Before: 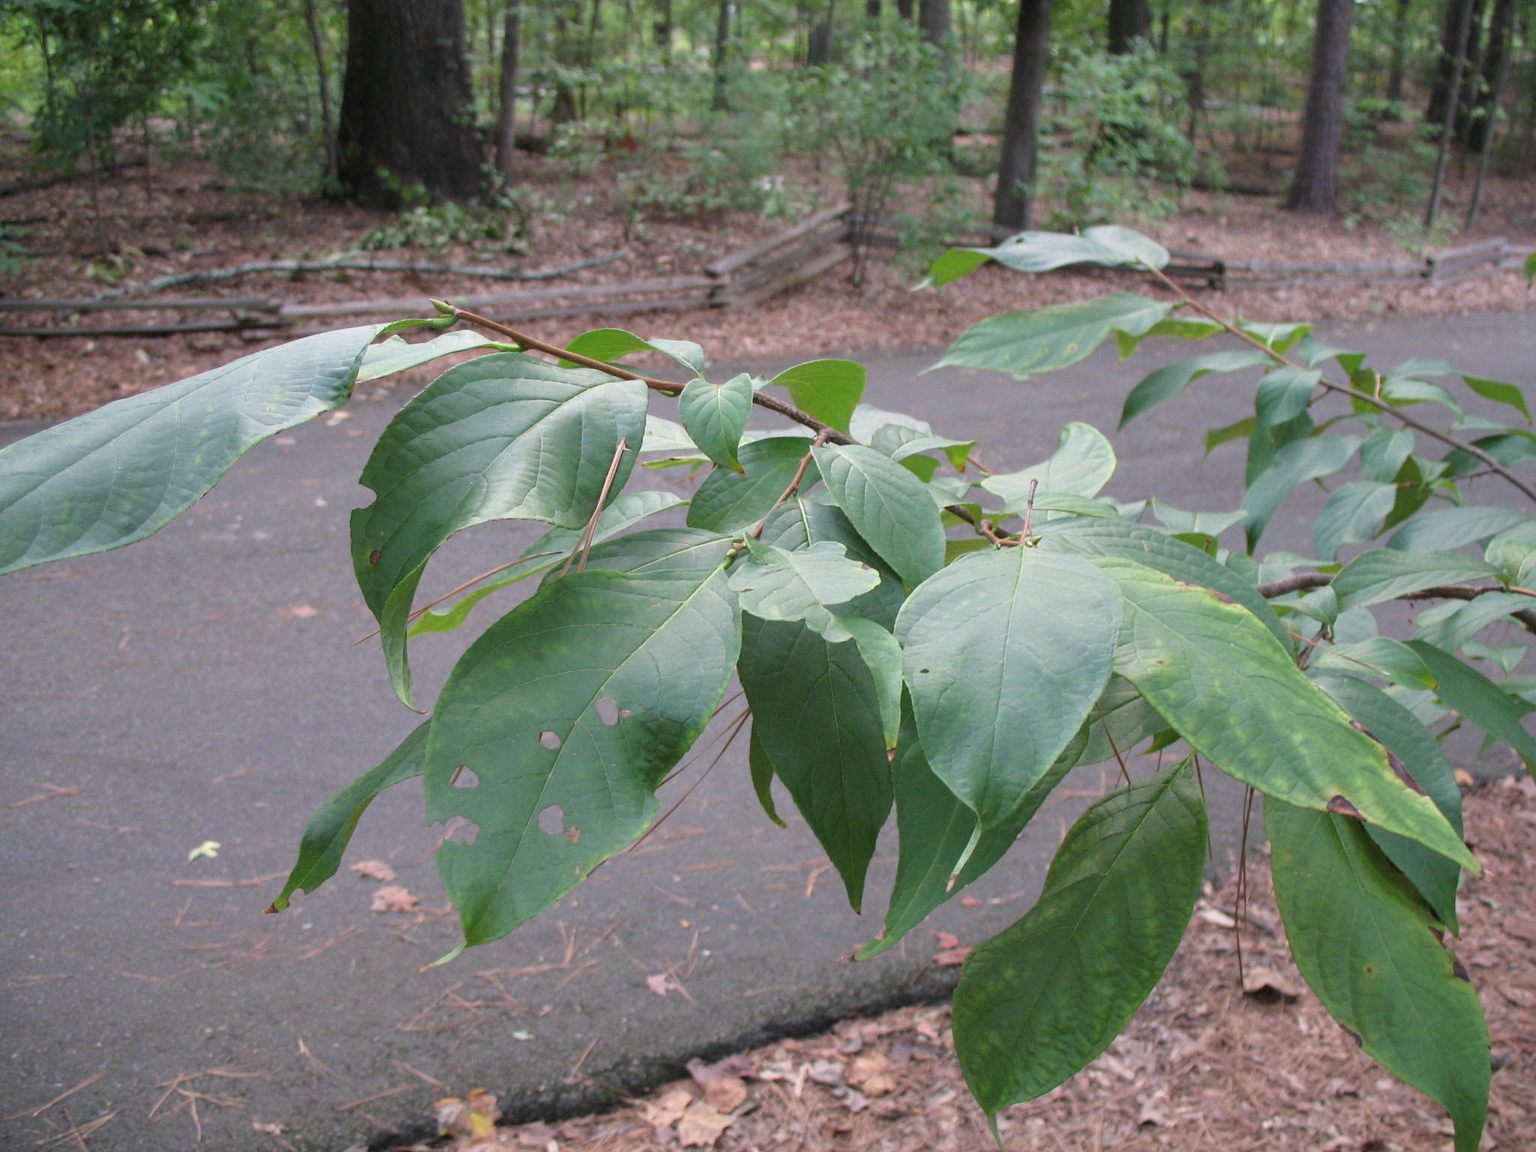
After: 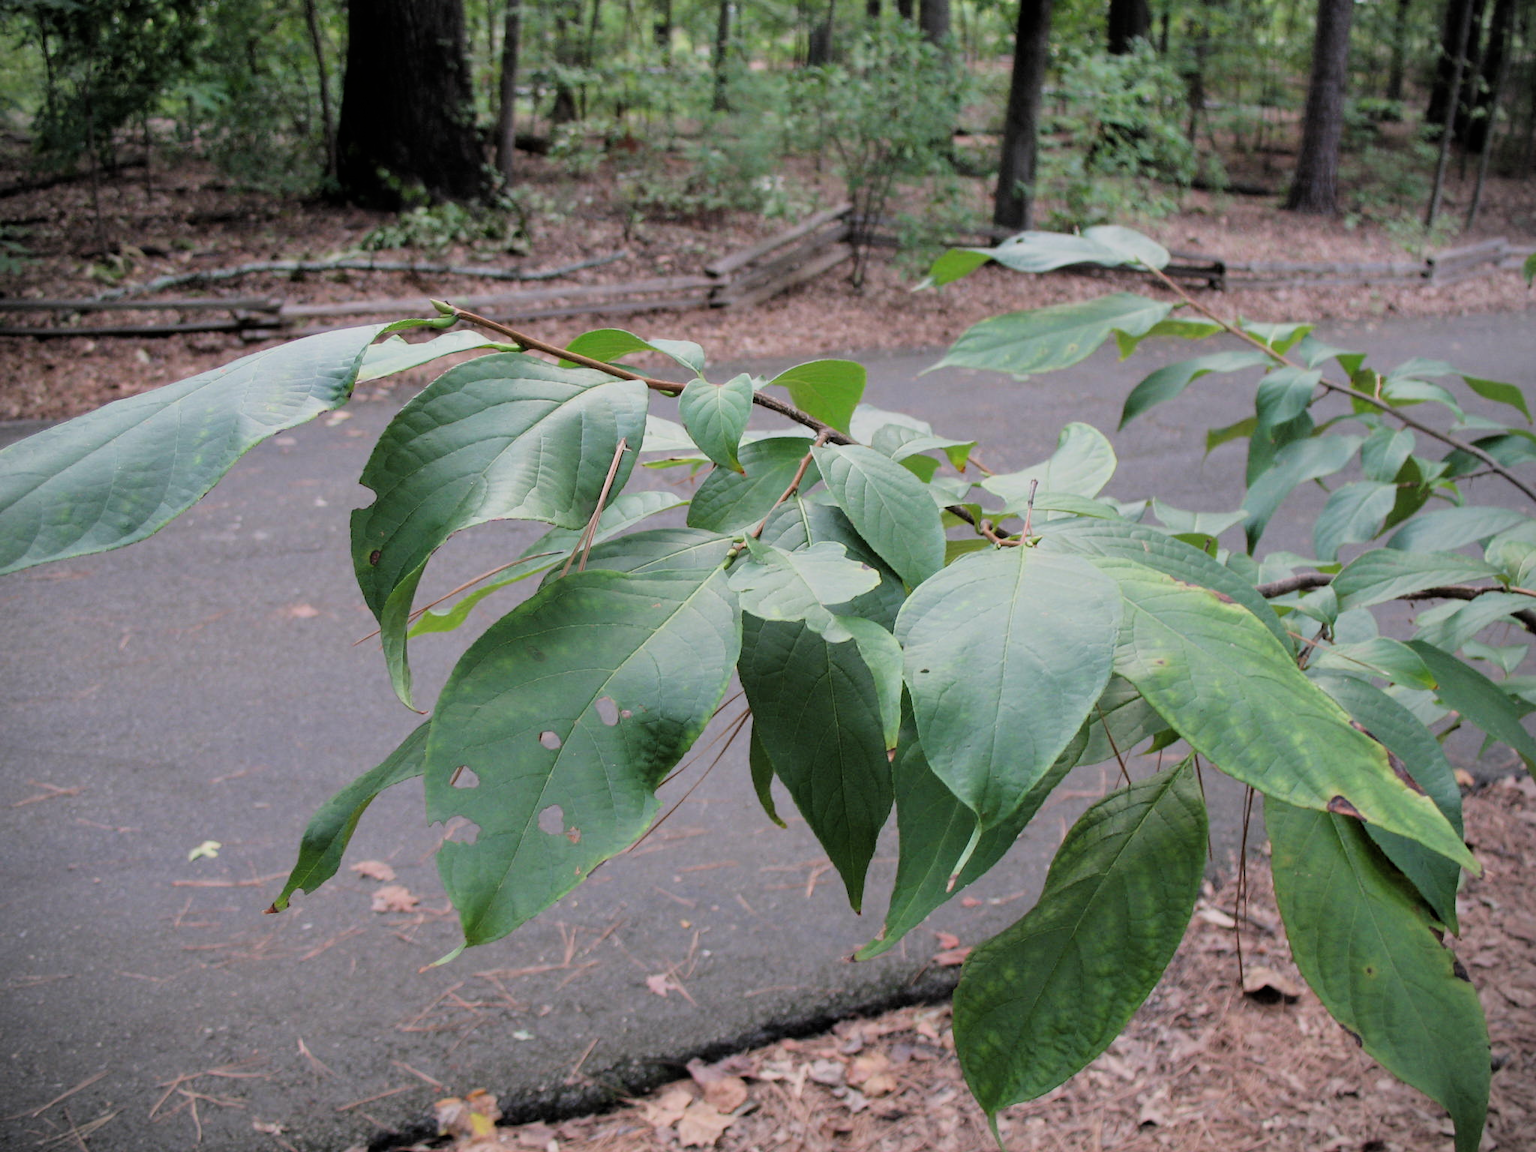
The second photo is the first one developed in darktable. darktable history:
filmic rgb: black relative exposure -5 EV, hardness 2.88, contrast 1.2
vignetting: fall-off start 91.19%
